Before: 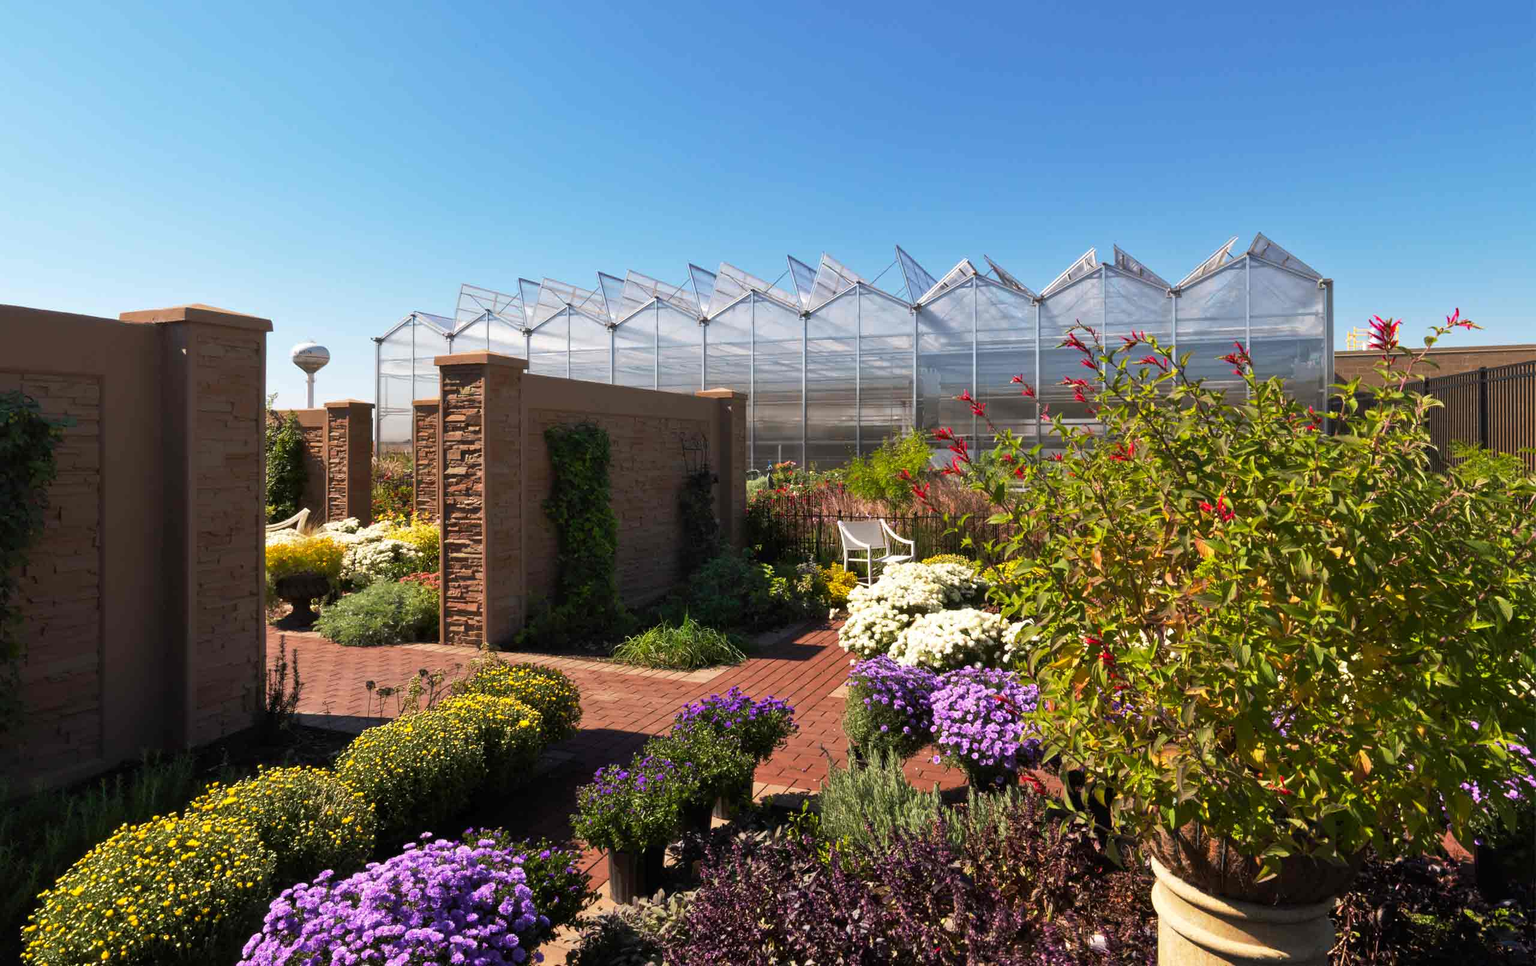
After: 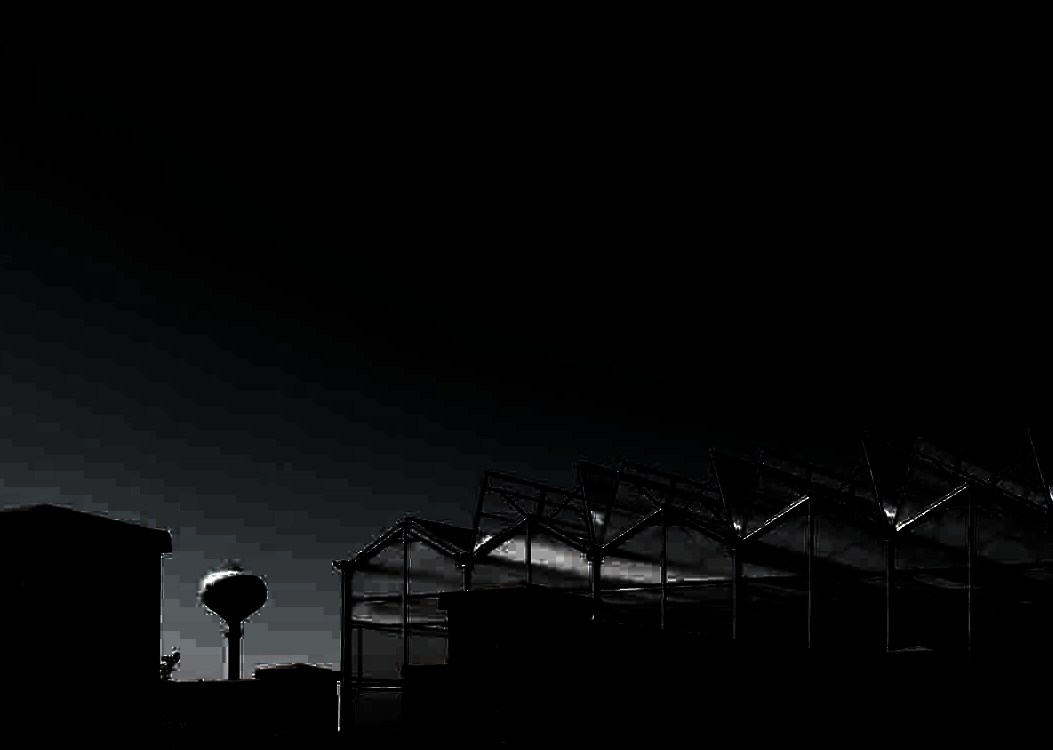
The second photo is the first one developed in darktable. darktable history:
crop and rotate: left 11.133%, top 0.063%, right 47.734%, bottom 53.298%
levels: levels [0.721, 0.937, 0.997]
